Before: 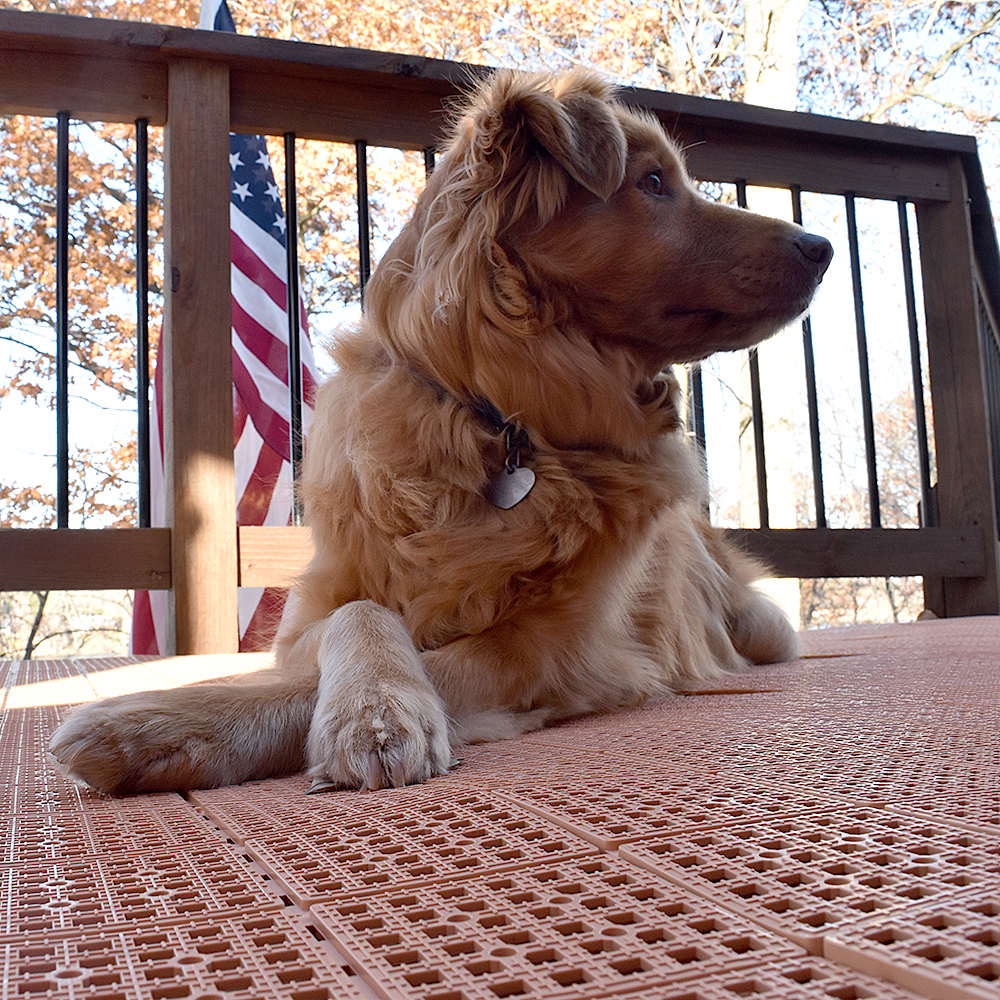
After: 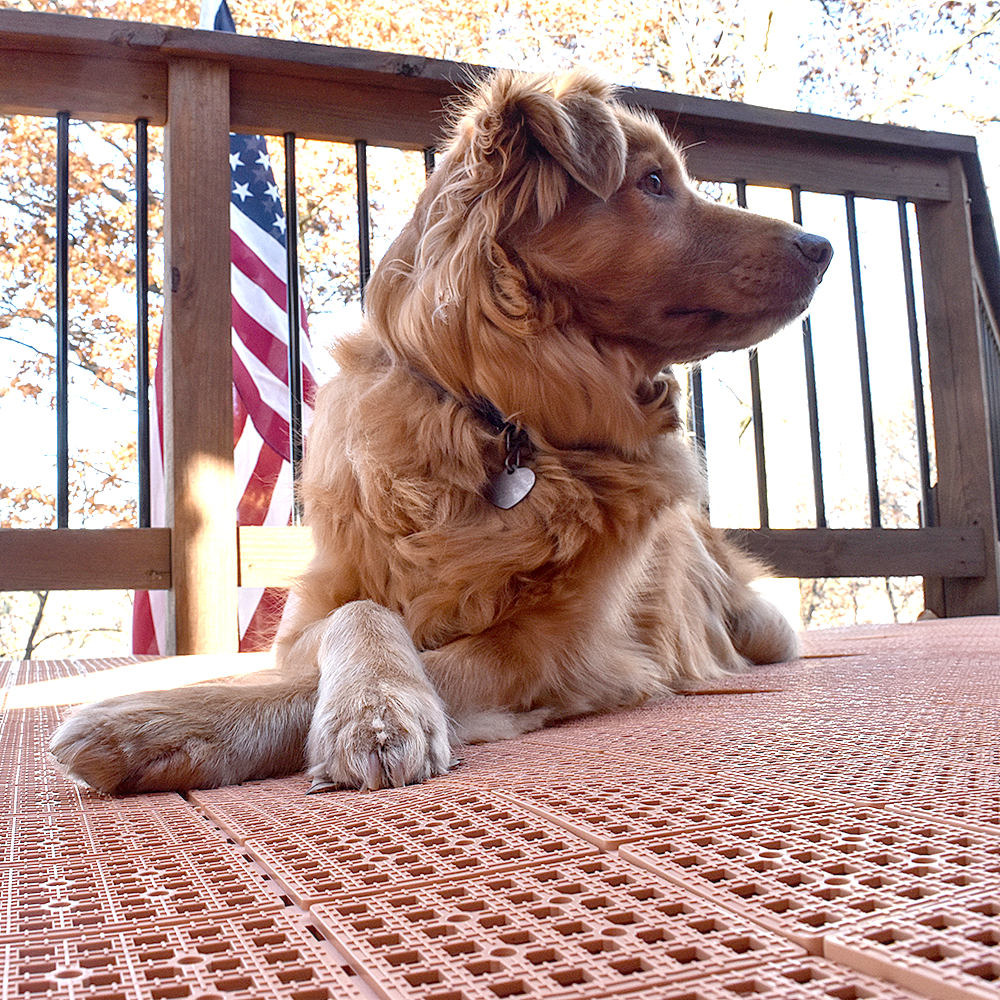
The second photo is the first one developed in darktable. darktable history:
local contrast: on, module defaults
exposure: black level correction 0, exposure 0.703 EV, compensate highlight preservation false
